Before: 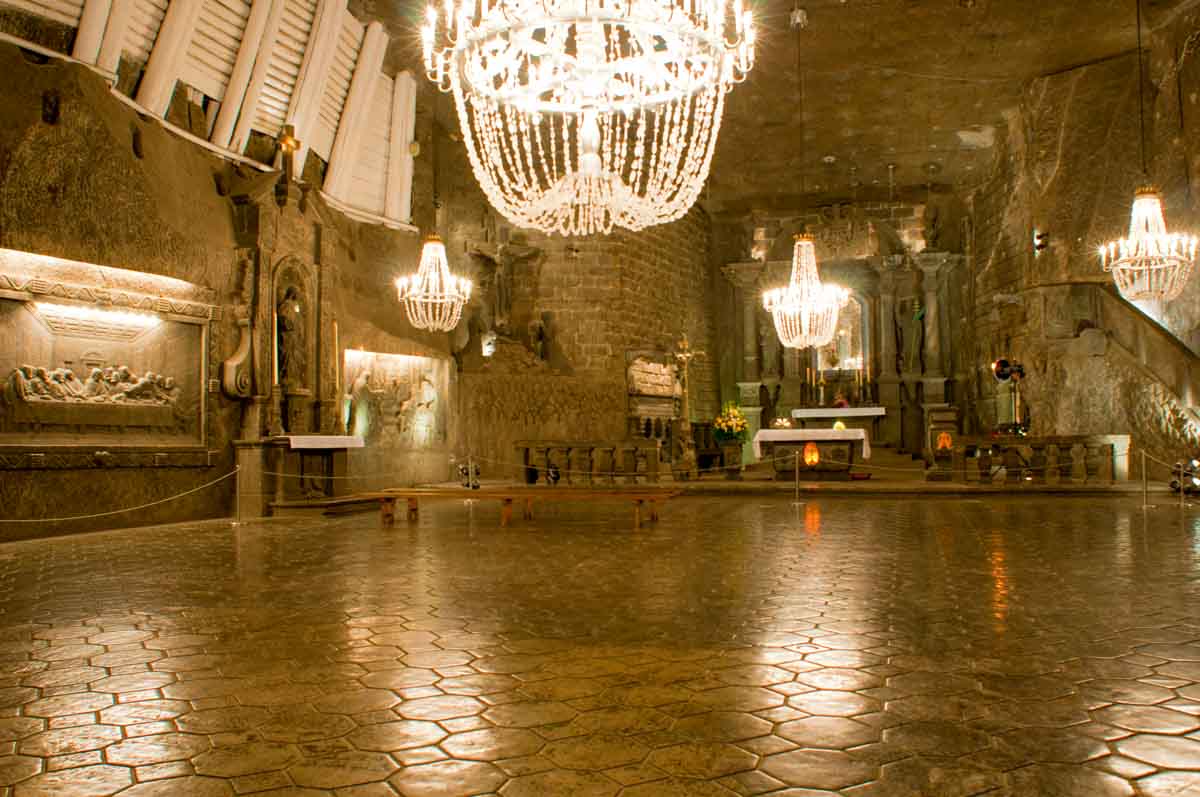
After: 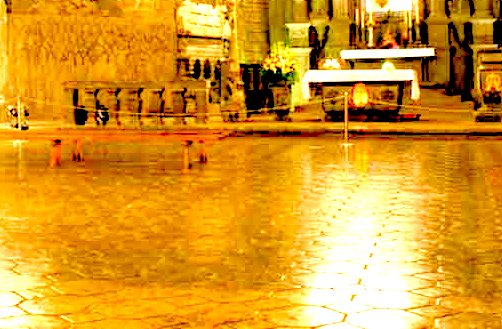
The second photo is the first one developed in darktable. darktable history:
exposure: black level correction 0.015, exposure 1.781 EV, compensate exposure bias true, compensate highlight preservation false
haze removal: compatibility mode true, adaptive false
crop: left 37.603%, top 45.044%, right 20.562%, bottom 13.662%
levels: levels [0.044, 0.416, 0.908]
